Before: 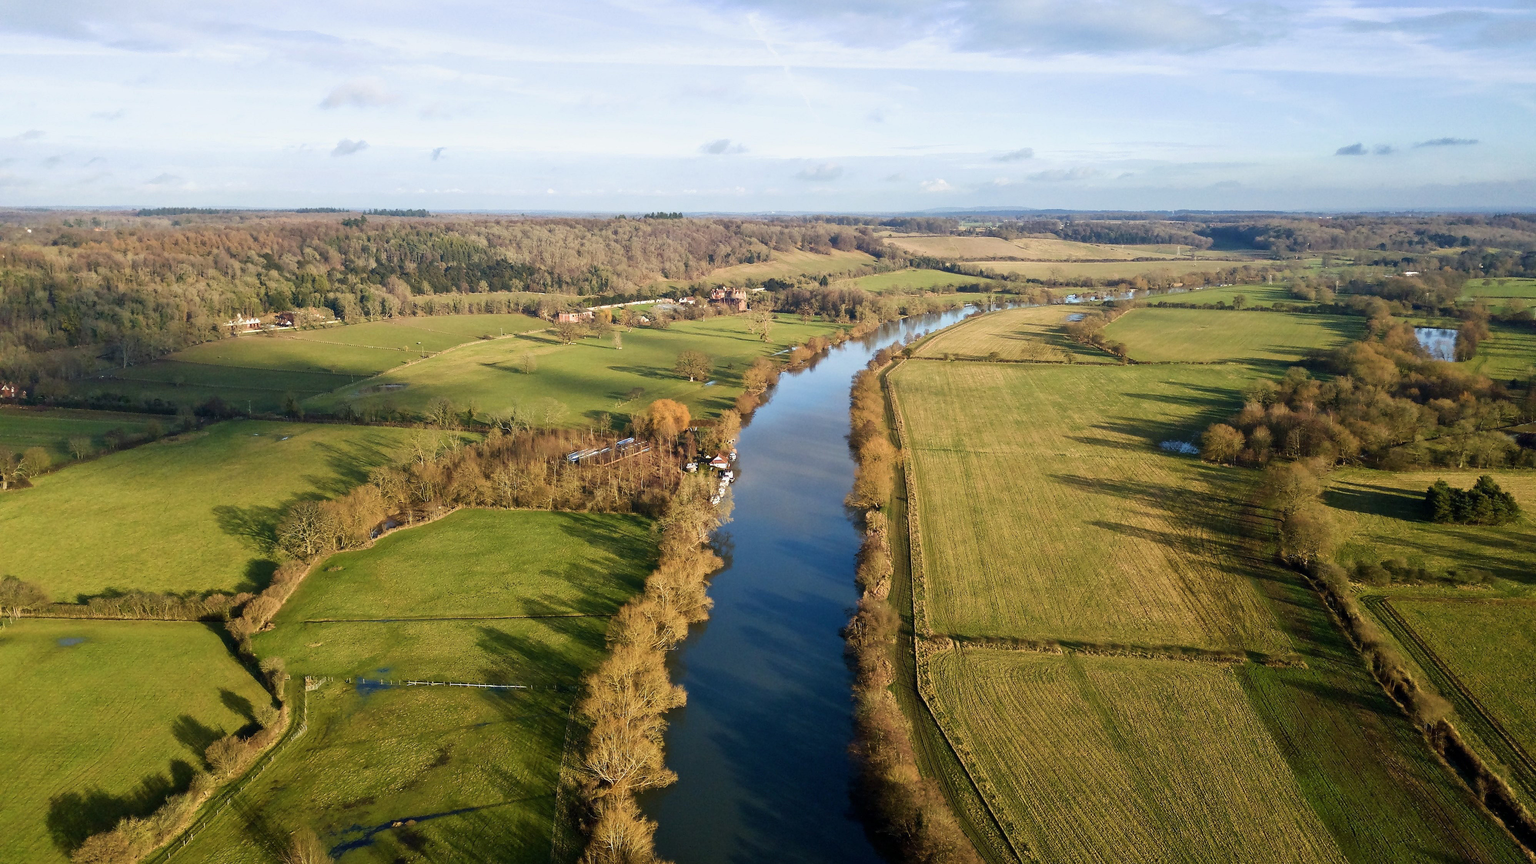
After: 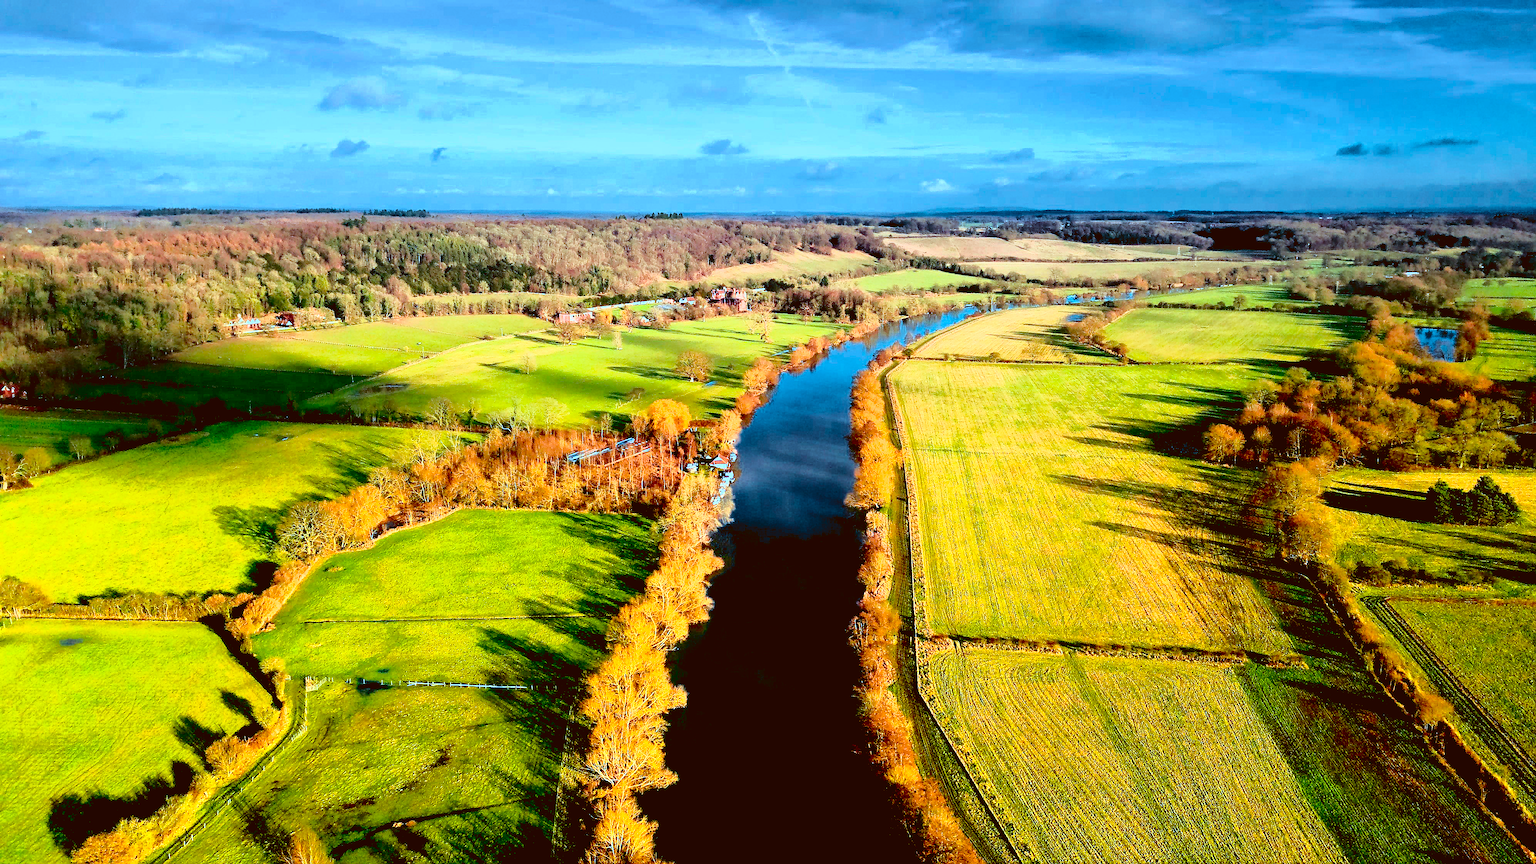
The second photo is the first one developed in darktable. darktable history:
tone curve: curves: ch0 [(0, 0.039) (0.194, 0.159) (0.469, 0.544) (0.693, 0.77) (0.751, 0.871) (1, 1)]; ch1 [(0, 0) (0.508, 0.506) (0.547, 0.563) (0.592, 0.631) (0.715, 0.706) (1, 1)]; ch2 [(0, 0) (0.243, 0.175) (0.362, 0.301) (0.492, 0.515) (0.544, 0.557) (0.595, 0.612) (0.631, 0.641) (1, 1)], color space Lab, independent channels, preserve colors none
graduated density: on, module defaults
color calibration: output R [1.422, -0.35, -0.252, 0], output G [-0.238, 1.259, -0.084, 0], output B [-0.081, -0.196, 1.58, 0], output brightness [0.49, 0.671, -0.57, 0], illuminant same as pipeline (D50), adaptation none (bypass), saturation algorithm version 1 (2020)
sharpen: on, module defaults
exposure: black level correction 0.029, exposure -0.073 EV, compensate highlight preservation false
color correction: highlights a* -5.3, highlights b* 9.8, shadows a* 9.8, shadows b* 24.26
white balance: red 0.954, blue 1.079
